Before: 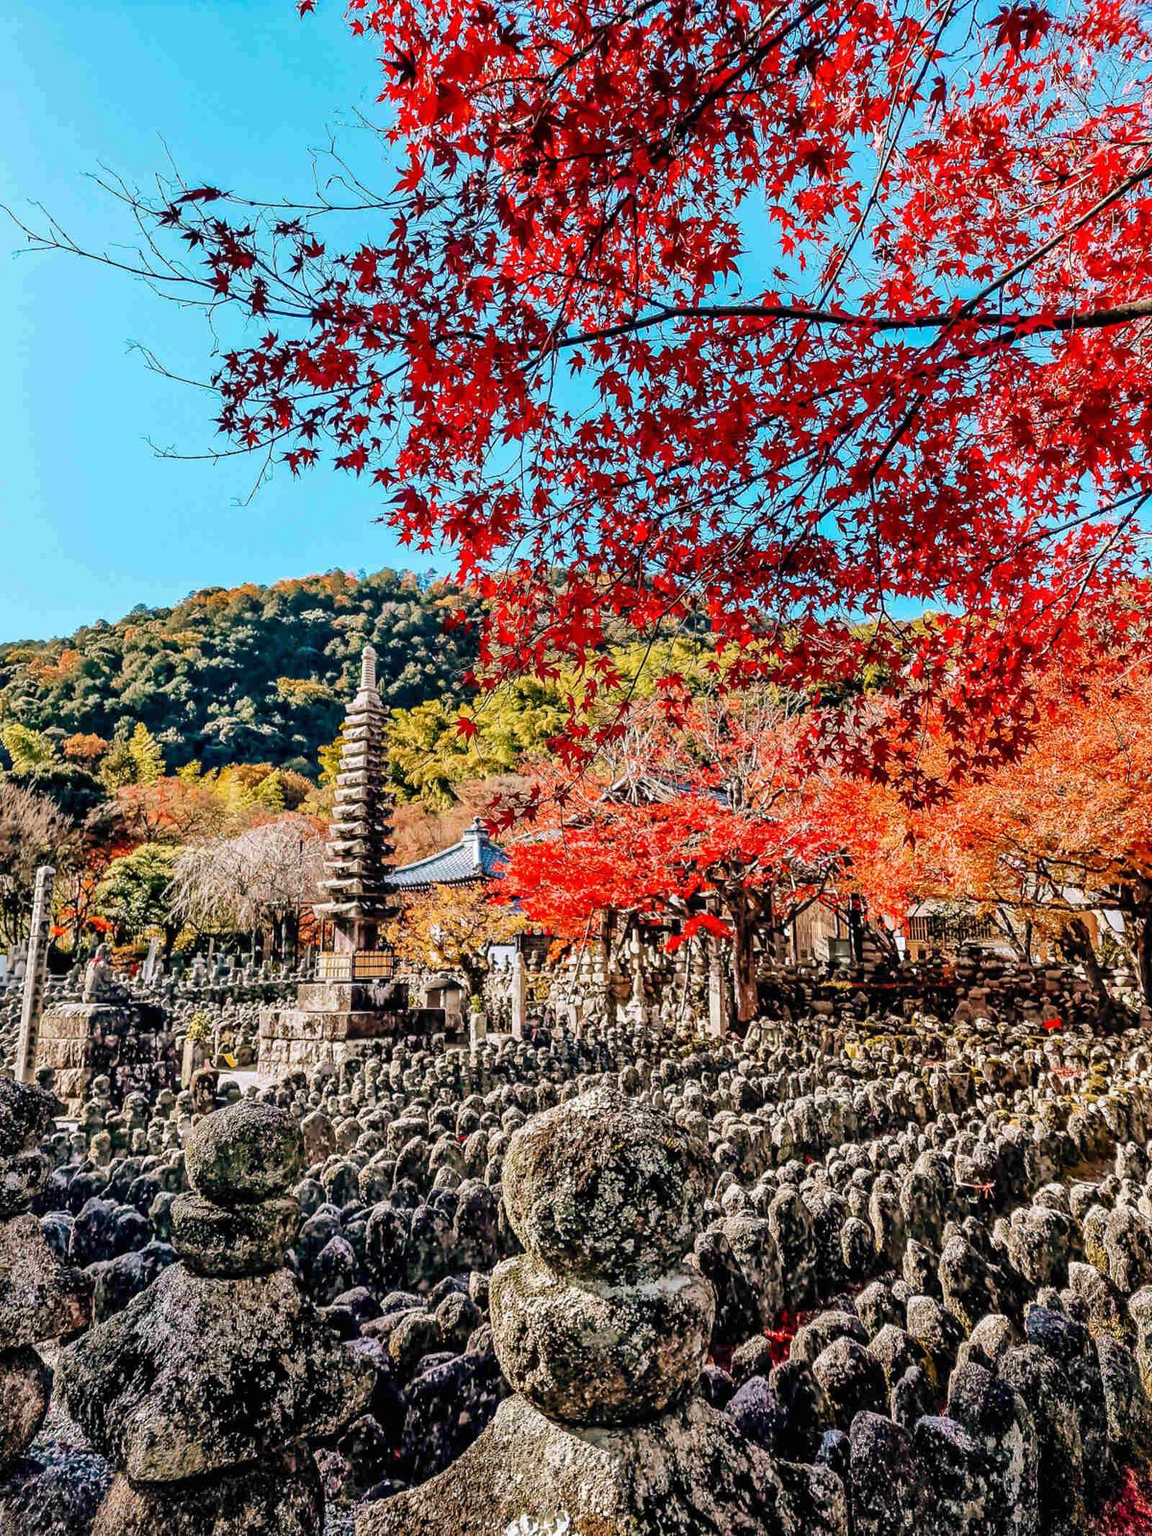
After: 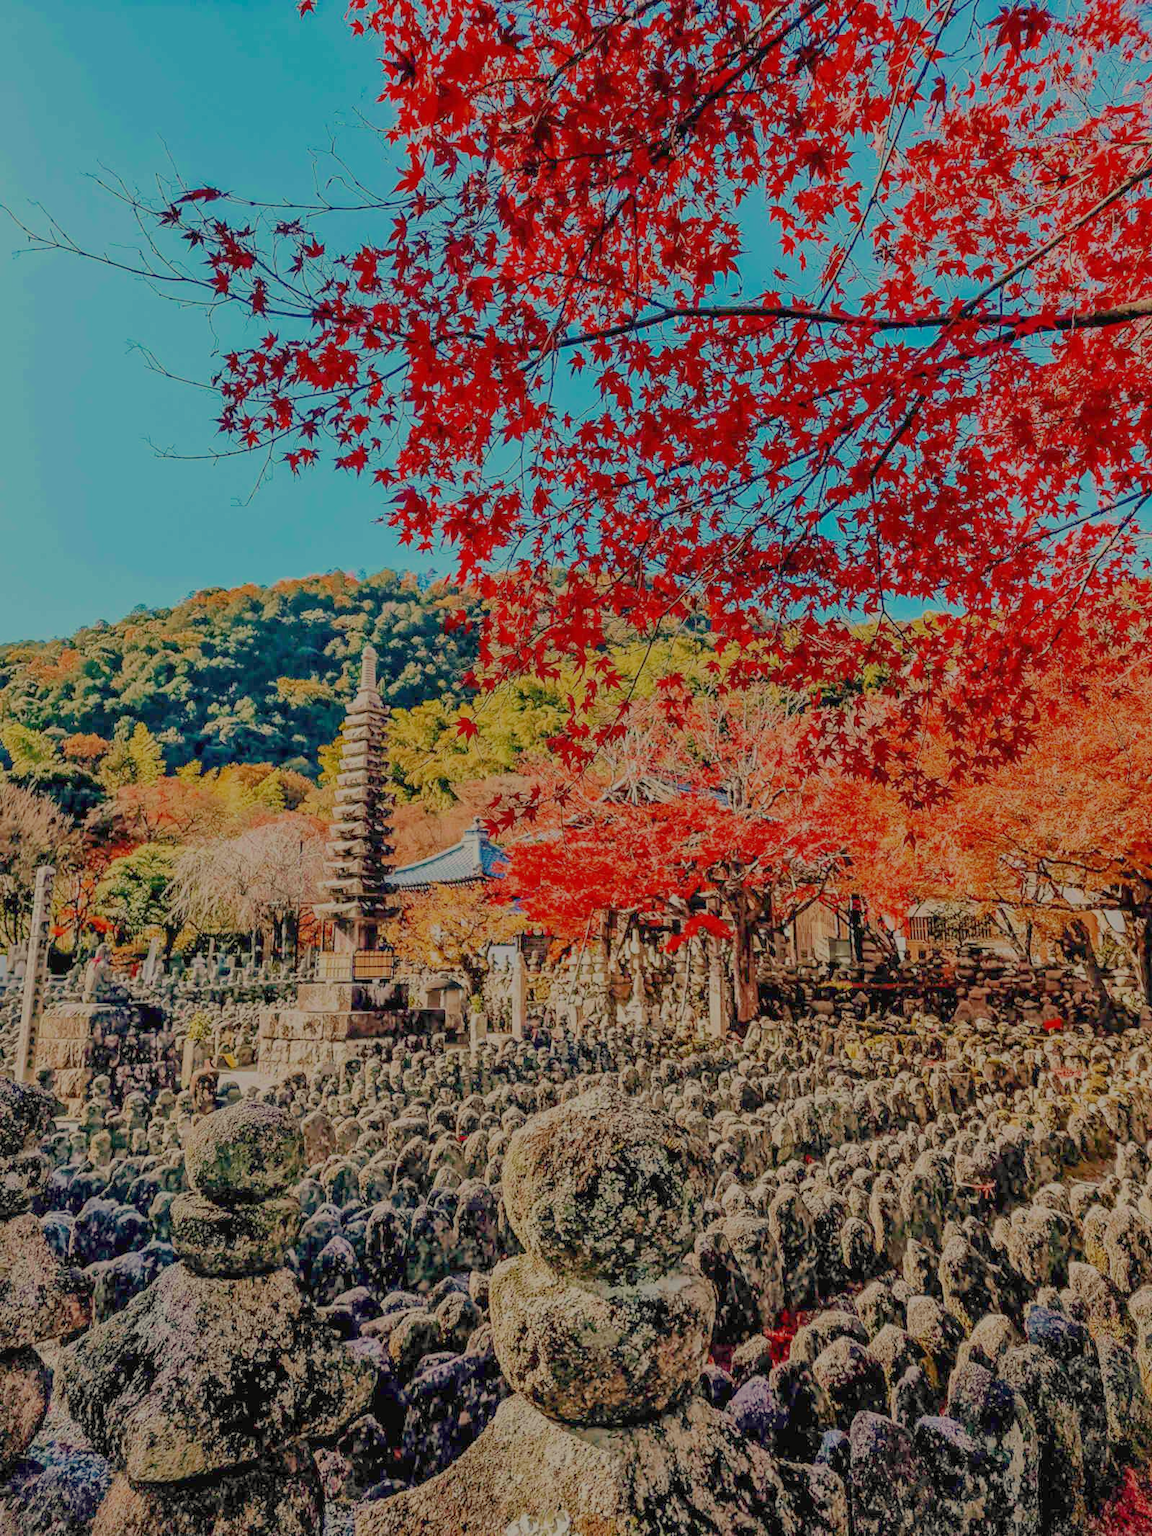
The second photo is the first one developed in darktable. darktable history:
velvia: strength 10%
filmic rgb: black relative exposure -14 EV, white relative exposure 8 EV, threshold 3 EV, hardness 3.74, latitude 50%, contrast 0.5, color science v5 (2021), contrast in shadows safe, contrast in highlights safe, enable highlight reconstruction true
white balance: red 1.029, blue 0.92
